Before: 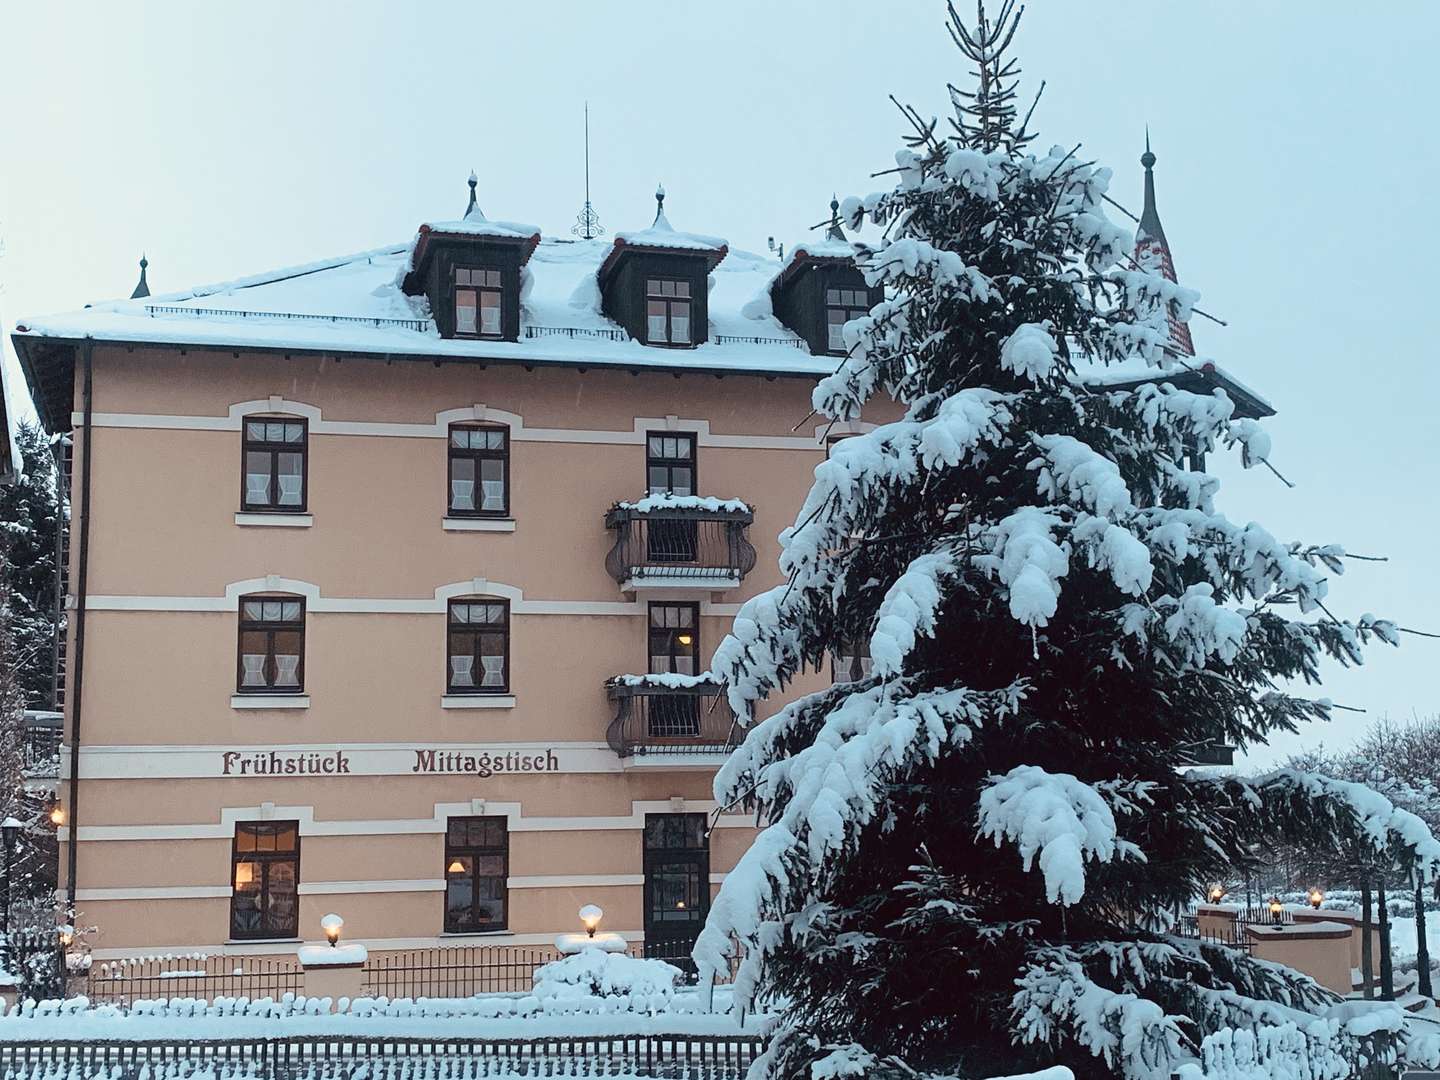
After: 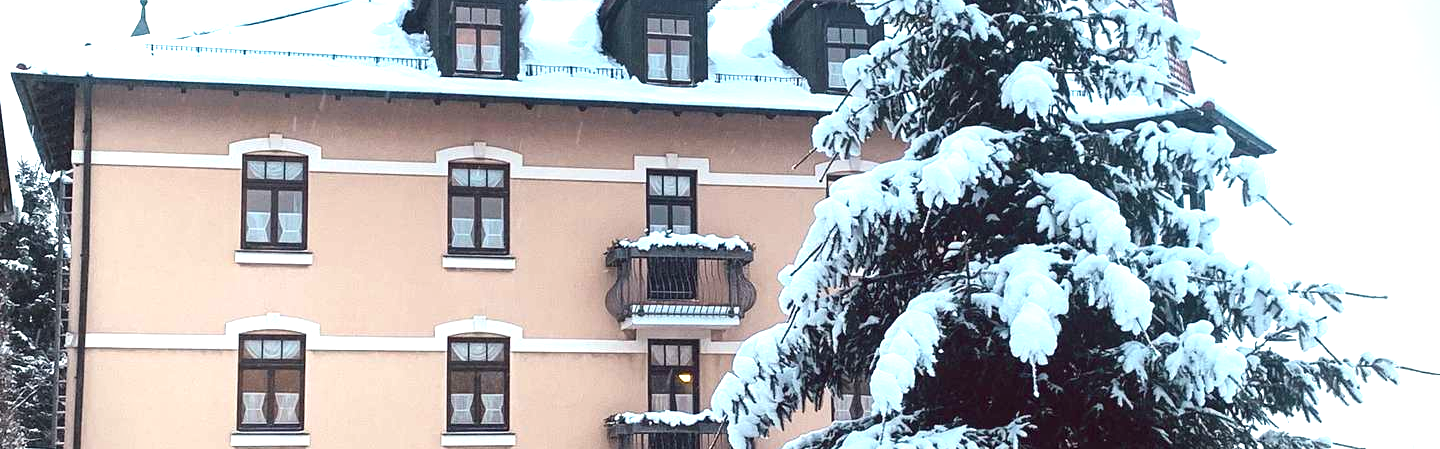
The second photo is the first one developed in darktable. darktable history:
exposure: exposure 1.242 EV, compensate exposure bias true, compensate highlight preservation false
vignetting: center (-0.036, 0.155), unbound false
crop and rotate: top 24.319%, bottom 34.088%
